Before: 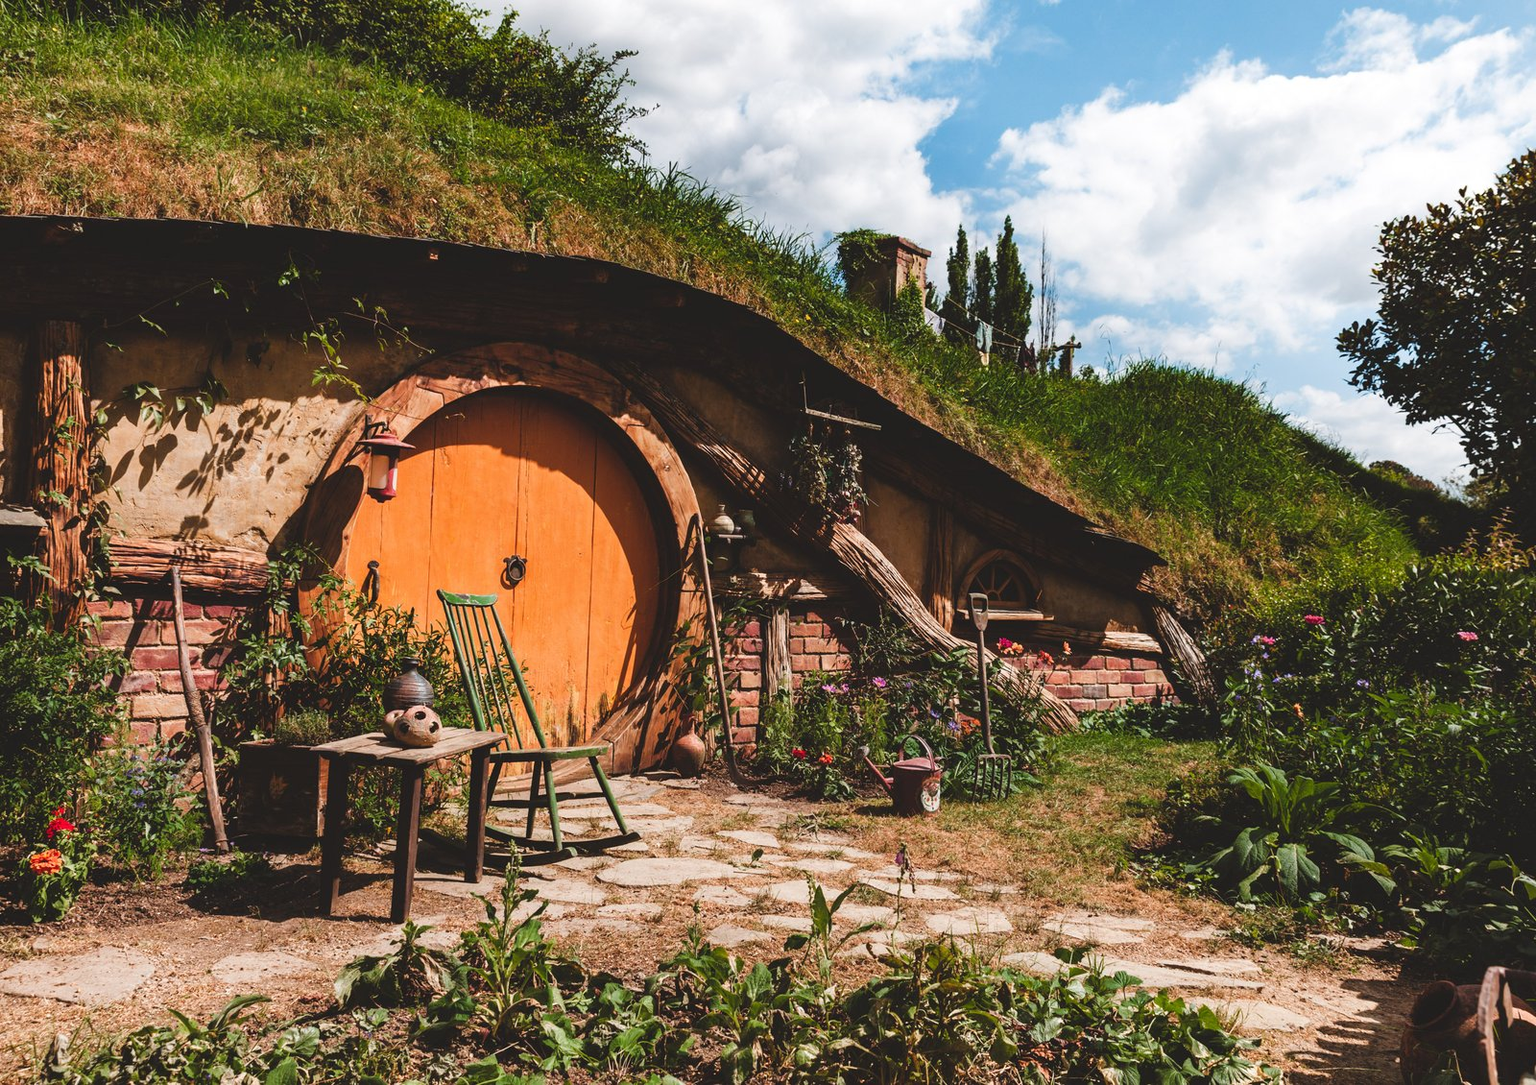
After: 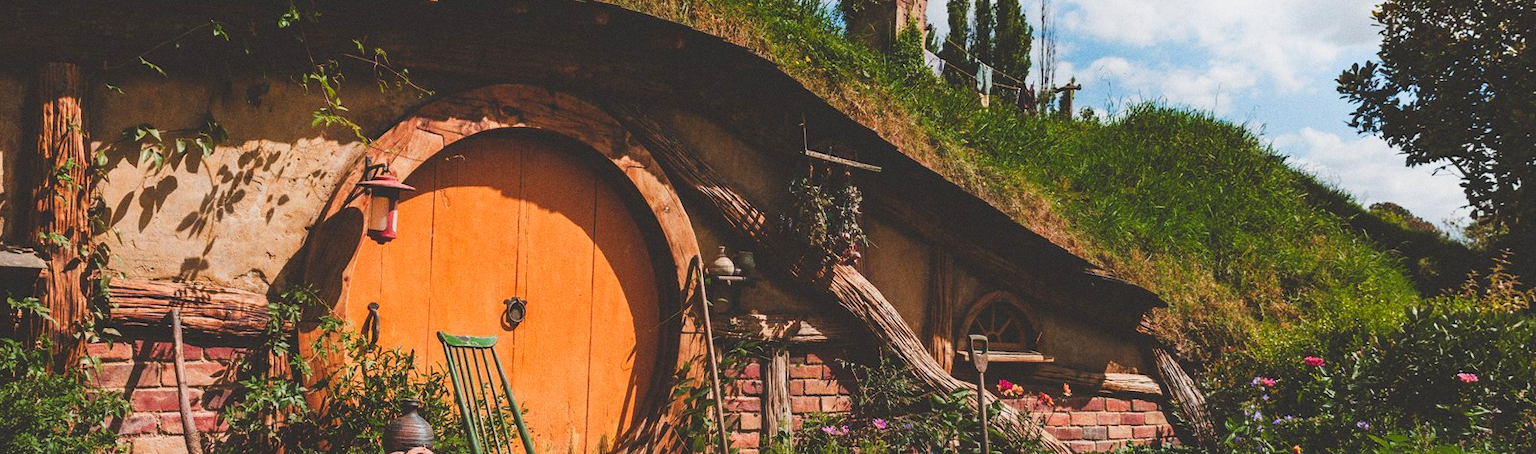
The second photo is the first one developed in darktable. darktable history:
crop and rotate: top 23.84%, bottom 34.294%
grain: coarseness 0.09 ISO
contrast brightness saturation: contrast -0.1, brightness 0.05, saturation 0.08
